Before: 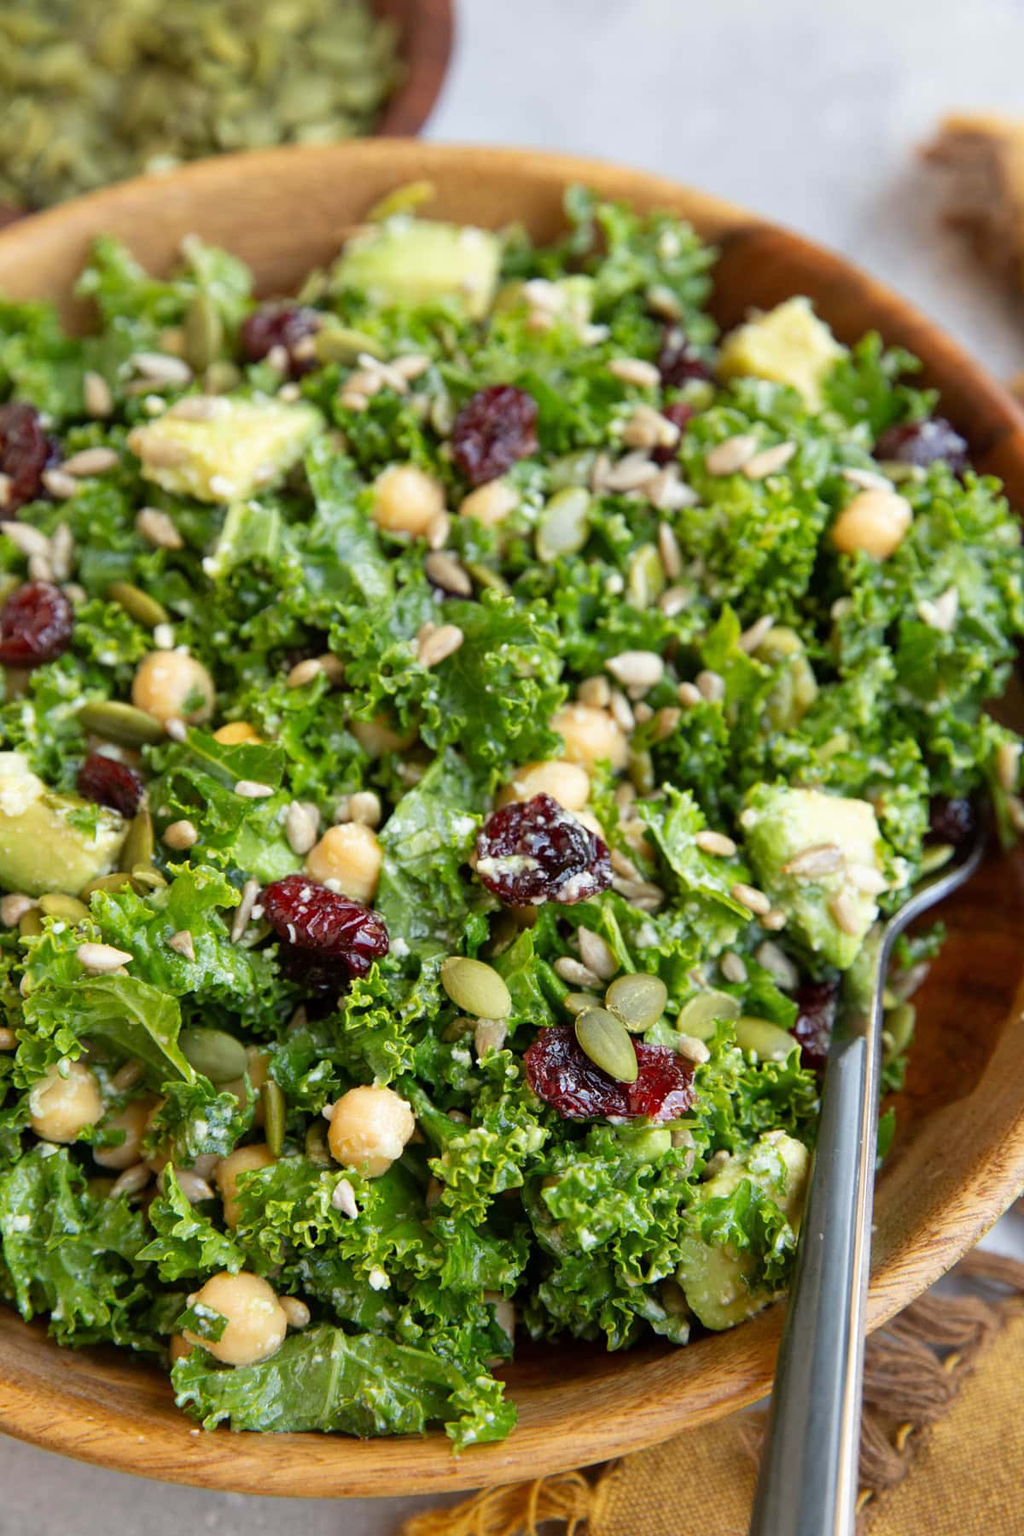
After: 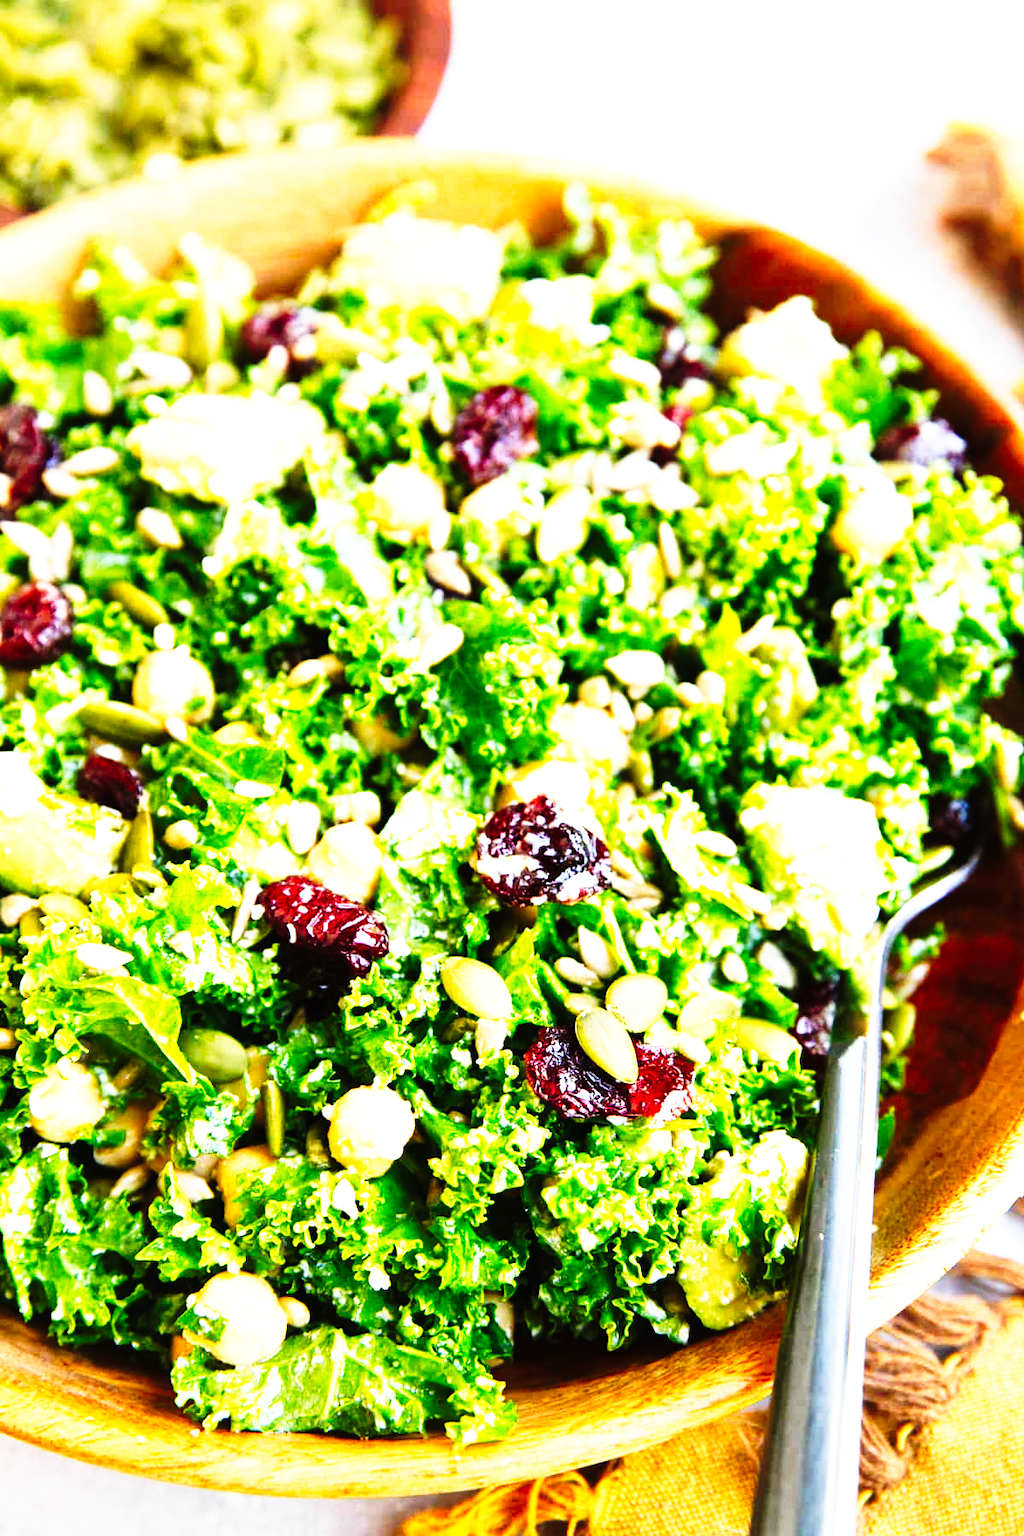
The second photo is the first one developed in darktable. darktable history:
exposure: black level correction 0, exposure 1.1 EV, compensate exposure bias true, compensate highlight preservation false
contrast brightness saturation: contrast -0.02, brightness -0.01, saturation 0.03
white balance: red 0.98, blue 1.034
tone curve: curves: ch0 [(0, 0) (0.003, 0.003) (0.011, 0.006) (0.025, 0.012) (0.044, 0.02) (0.069, 0.023) (0.1, 0.029) (0.136, 0.037) (0.177, 0.058) (0.224, 0.084) (0.277, 0.137) (0.335, 0.209) (0.399, 0.336) (0.468, 0.478) (0.543, 0.63) (0.623, 0.789) (0.709, 0.903) (0.801, 0.967) (0.898, 0.987) (1, 1)], preserve colors none
